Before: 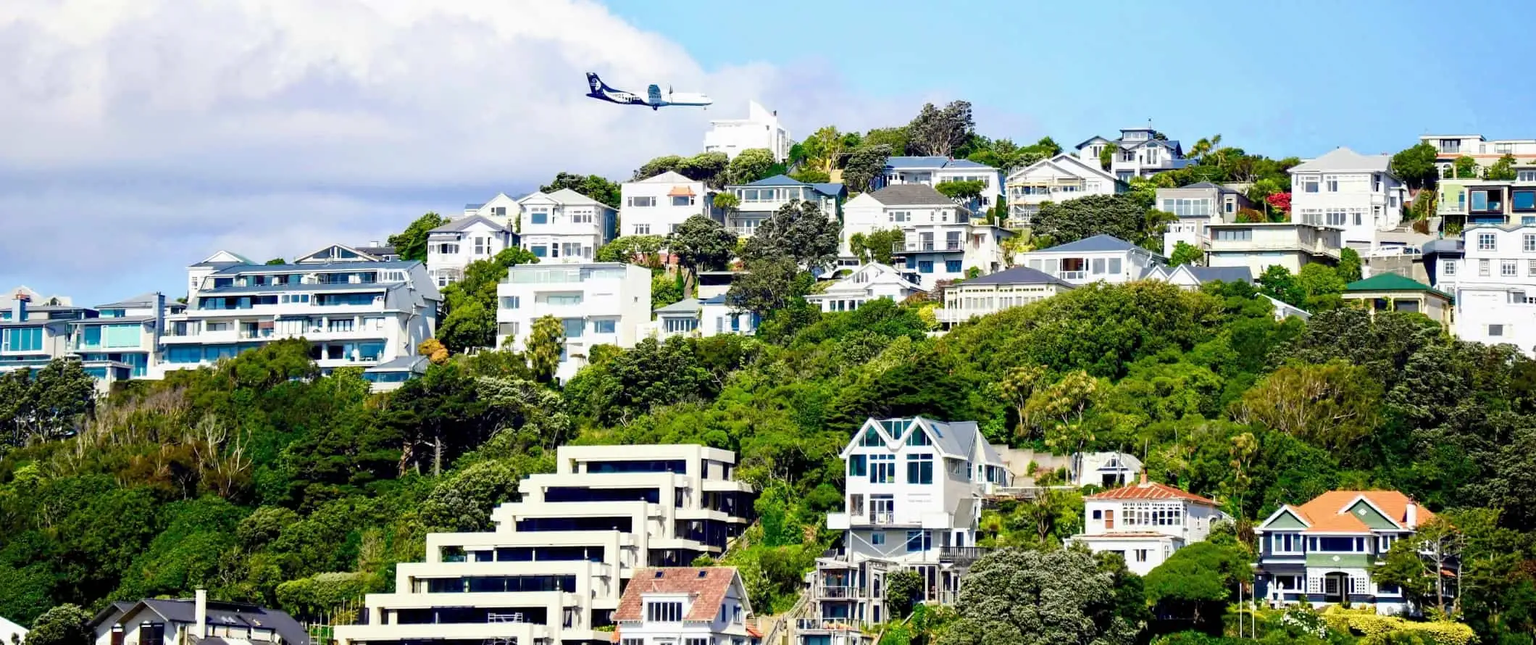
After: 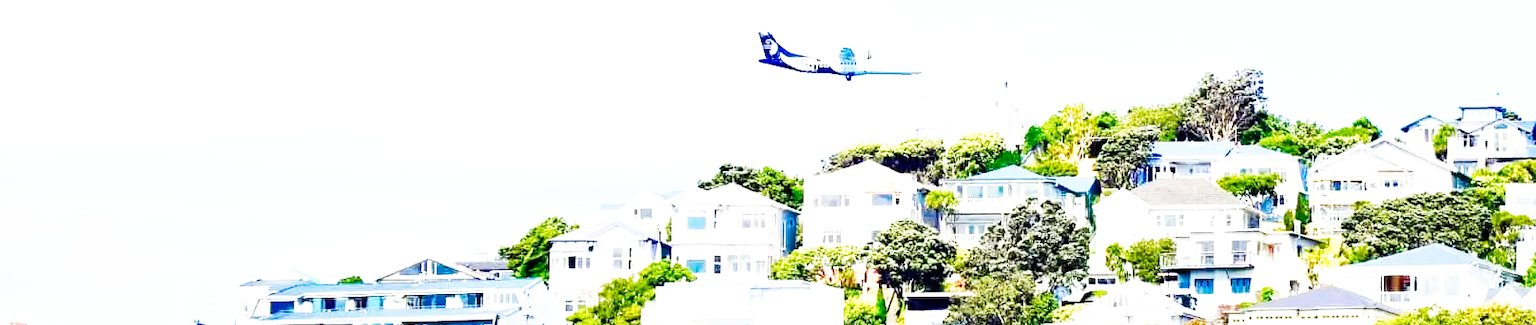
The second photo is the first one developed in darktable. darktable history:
tone equalizer: on, module defaults
crop: left 0.566%, top 7.64%, right 23.212%, bottom 53.762%
base curve: curves: ch0 [(0, 0) (0.007, 0.004) (0.027, 0.03) (0.046, 0.07) (0.207, 0.54) (0.442, 0.872) (0.673, 0.972) (1, 1)], preserve colors none
exposure: exposure 0.721 EV, compensate exposure bias true, compensate highlight preservation false
